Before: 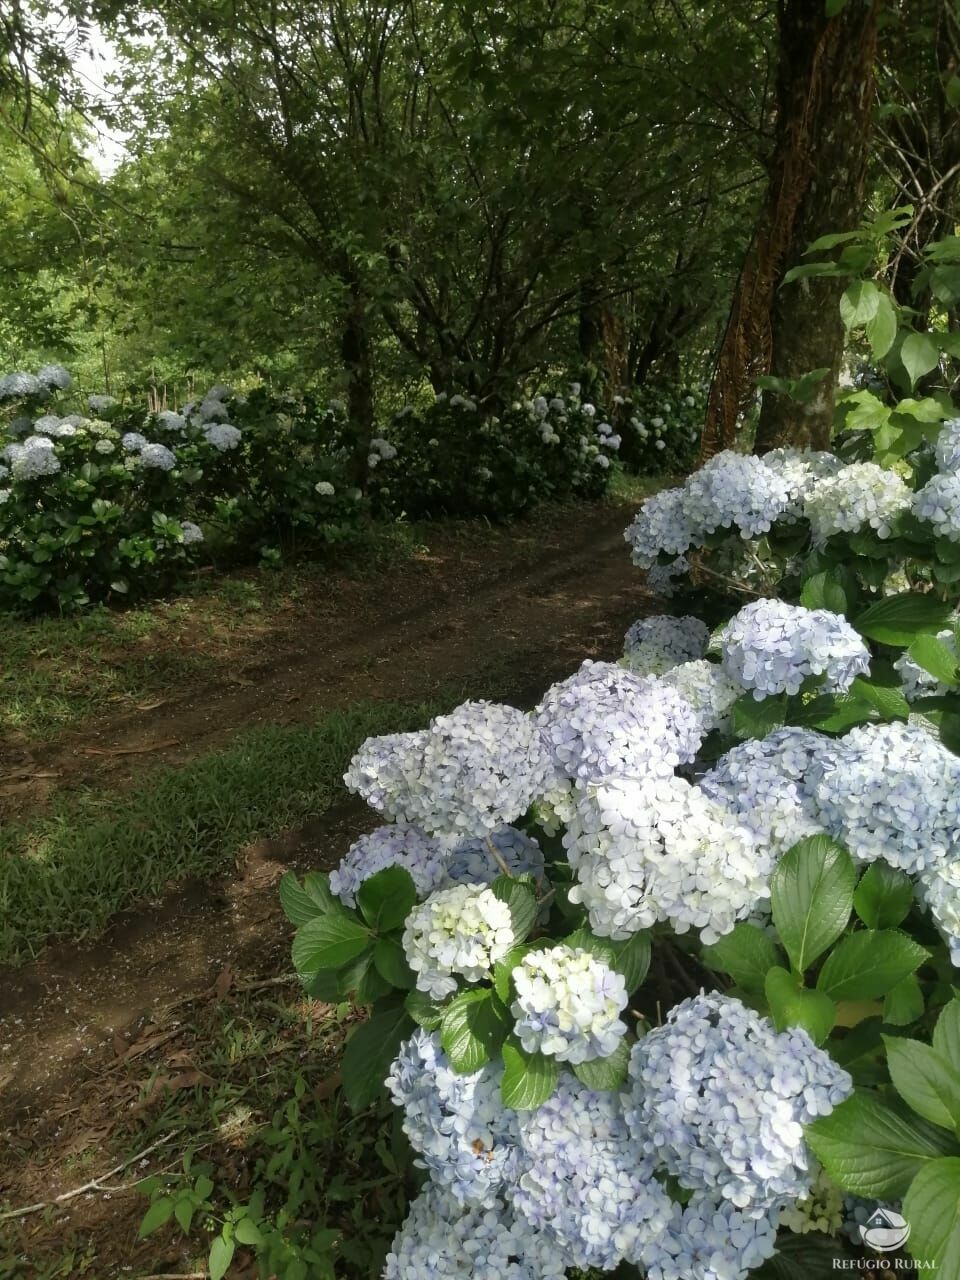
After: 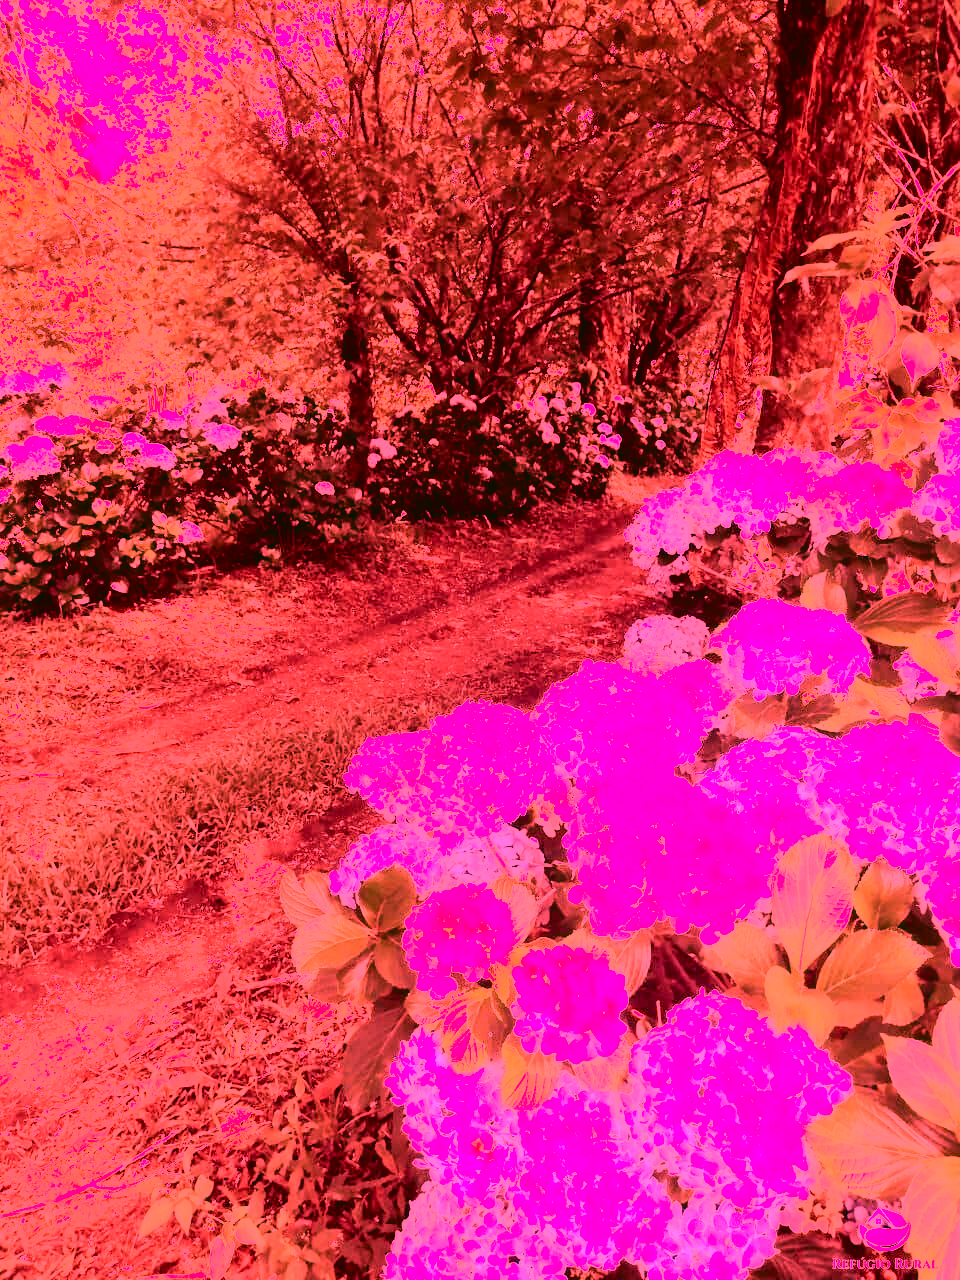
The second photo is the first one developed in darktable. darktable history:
white balance: red 4.26, blue 1.802
tone curve: curves: ch0 [(0.003, 0.032) (0.037, 0.037) (0.142, 0.117) (0.279, 0.311) (0.405, 0.49) (0.526, 0.651) (0.722, 0.857) (0.875, 0.946) (1, 0.98)]; ch1 [(0, 0) (0.305, 0.325) (0.453, 0.437) (0.482, 0.474) (0.501, 0.498) (0.515, 0.523) (0.559, 0.591) (0.6, 0.643) (0.656, 0.707) (1, 1)]; ch2 [(0, 0) (0.323, 0.277) (0.424, 0.396) (0.479, 0.484) (0.499, 0.502) (0.515, 0.537) (0.573, 0.602) (0.653, 0.675) (0.75, 0.756) (1, 1)], color space Lab, independent channels, preserve colors none
